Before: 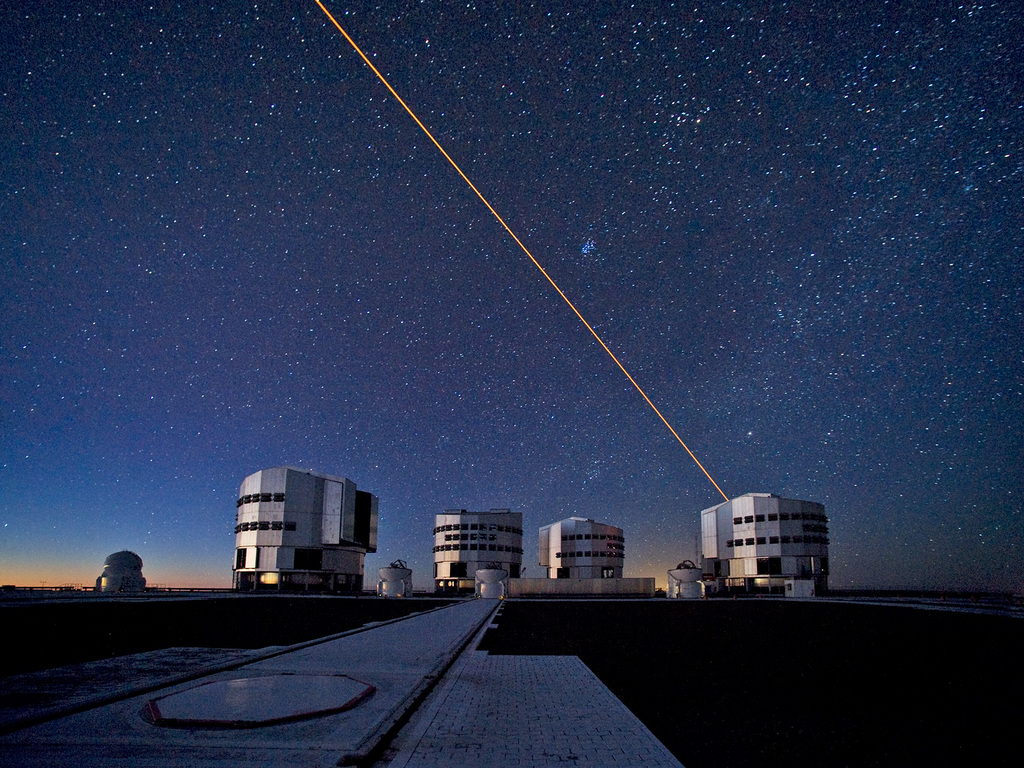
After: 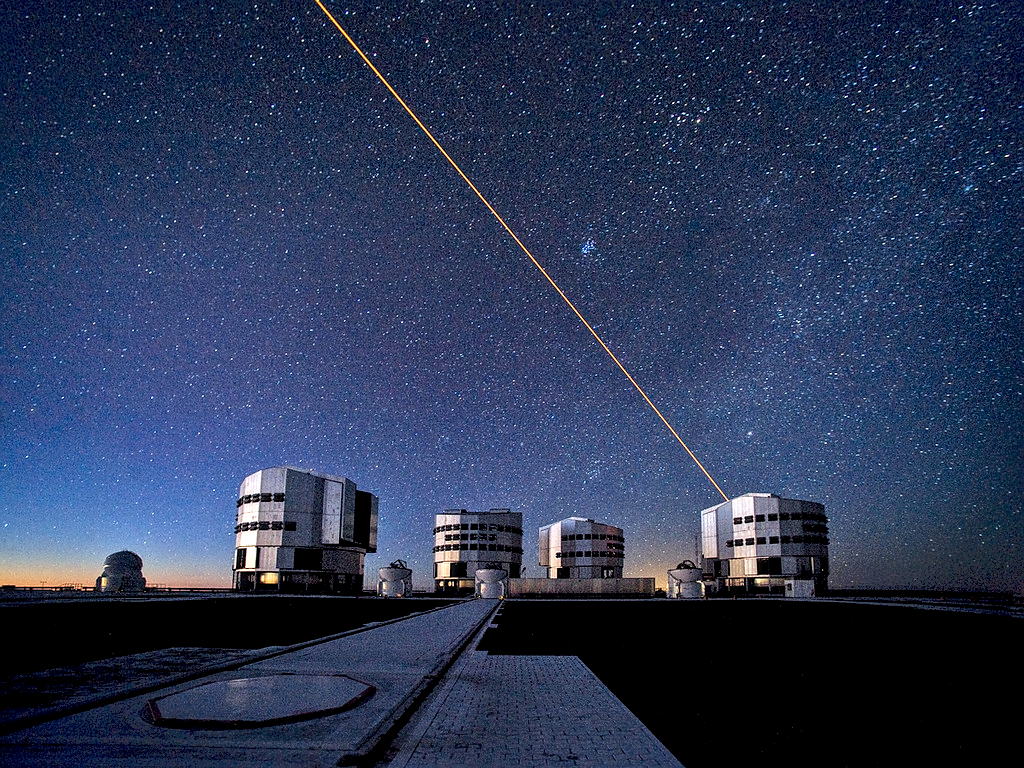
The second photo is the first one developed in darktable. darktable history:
tone equalizer: -8 EV -0.763 EV, -7 EV -0.731 EV, -6 EV -0.569 EV, -5 EV -0.408 EV, -3 EV 0.395 EV, -2 EV 0.6 EV, -1 EV 0.674 EV, +0 EV 0.759 EV
exposure: compensate highlight preservation false
local contrast: highlights 29%, detail 150%
sharpen: radius 1.052, threshold 0.887
shadows and highlights: shadows 62.78, white point adjustment 0.509, highlights -34.3, compress 83.85%
